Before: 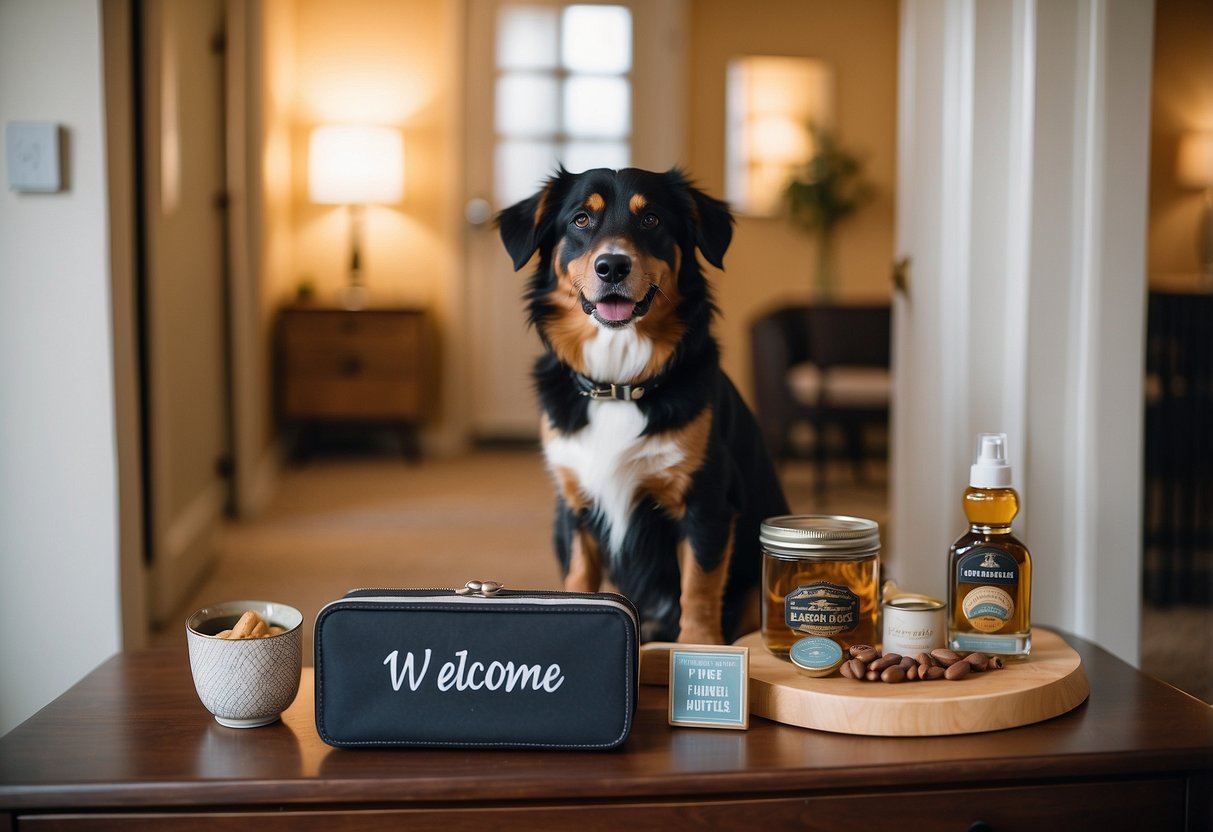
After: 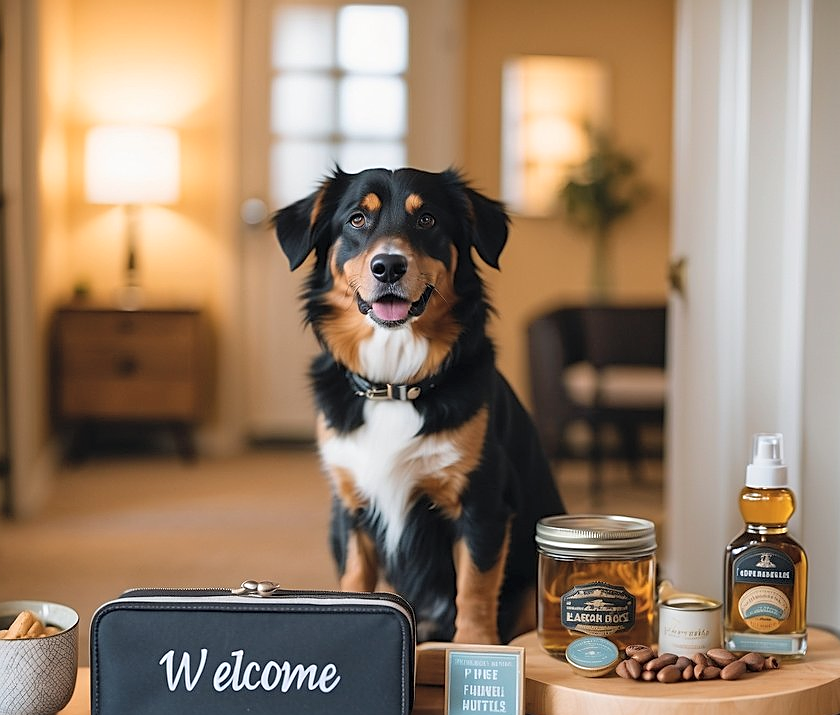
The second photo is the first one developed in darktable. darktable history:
crop: left 18.479%, right 12.2%, bottom 13.971%
sharpen: on, module defaults
contrast brightness saturation: brightness 0.13
